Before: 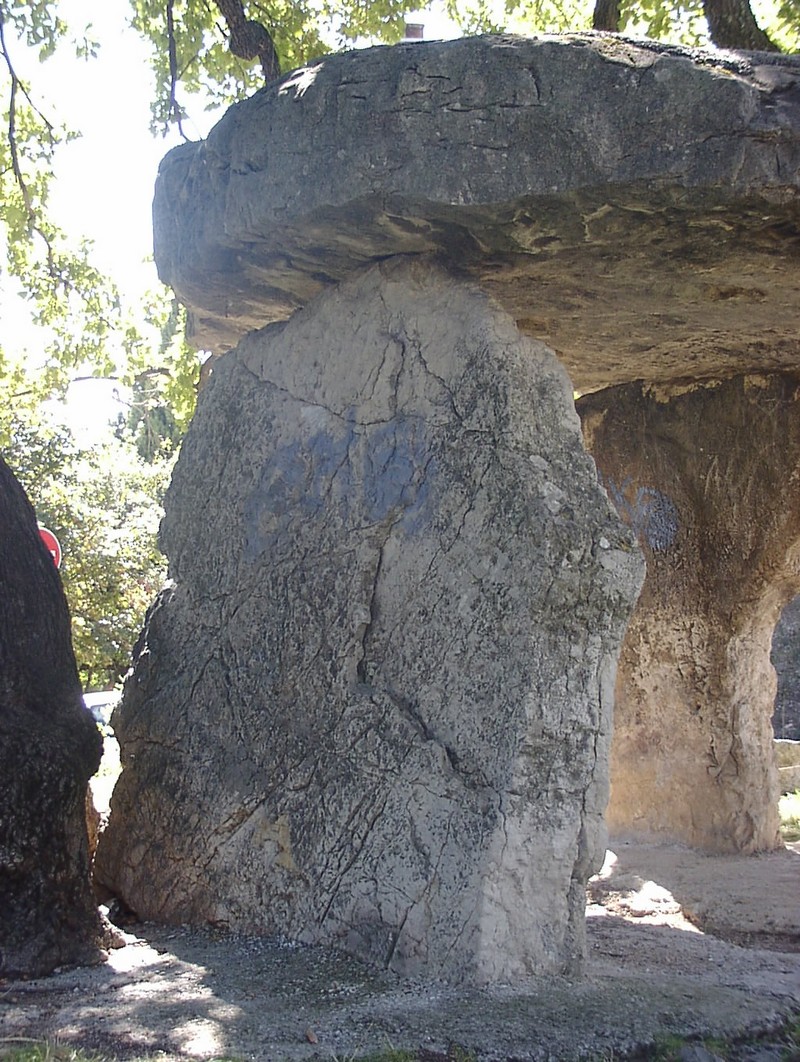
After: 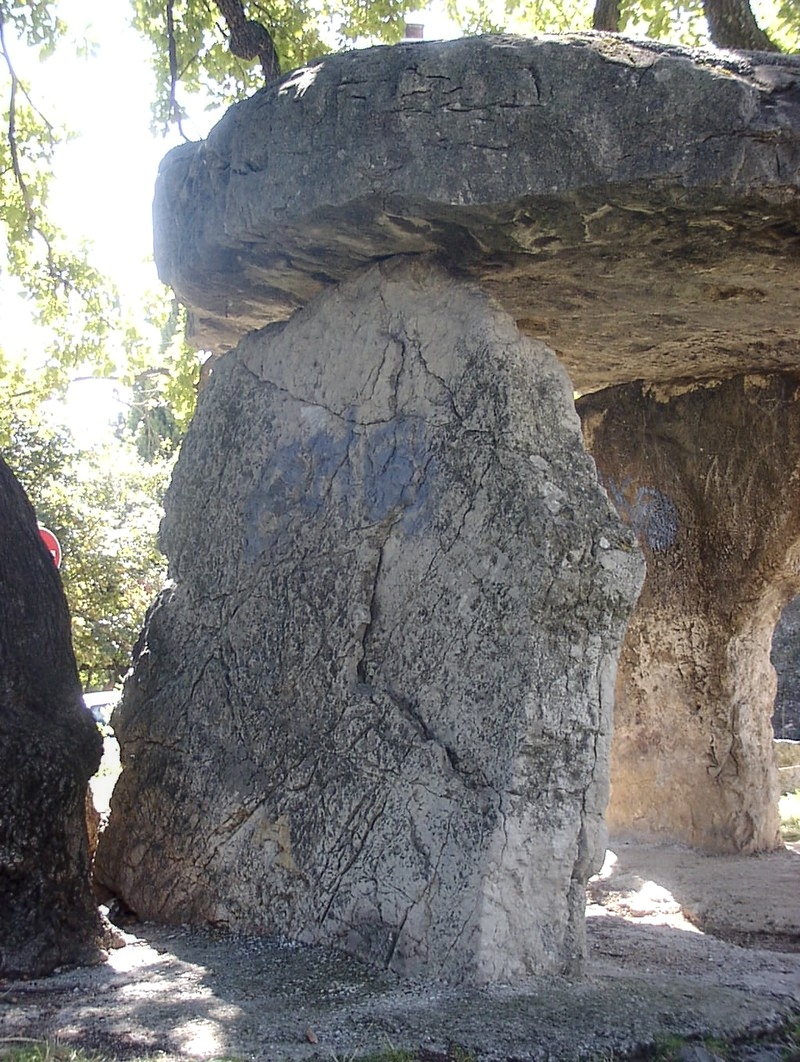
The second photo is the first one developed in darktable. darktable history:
local contrast: shadows 94%
bloom: size 3%, threshold 100%, strength 0%
